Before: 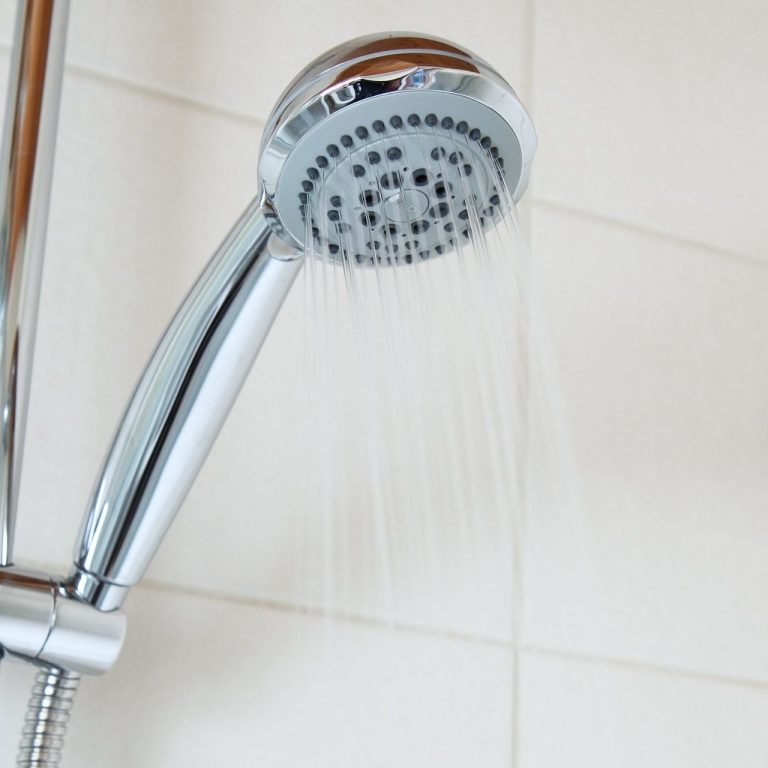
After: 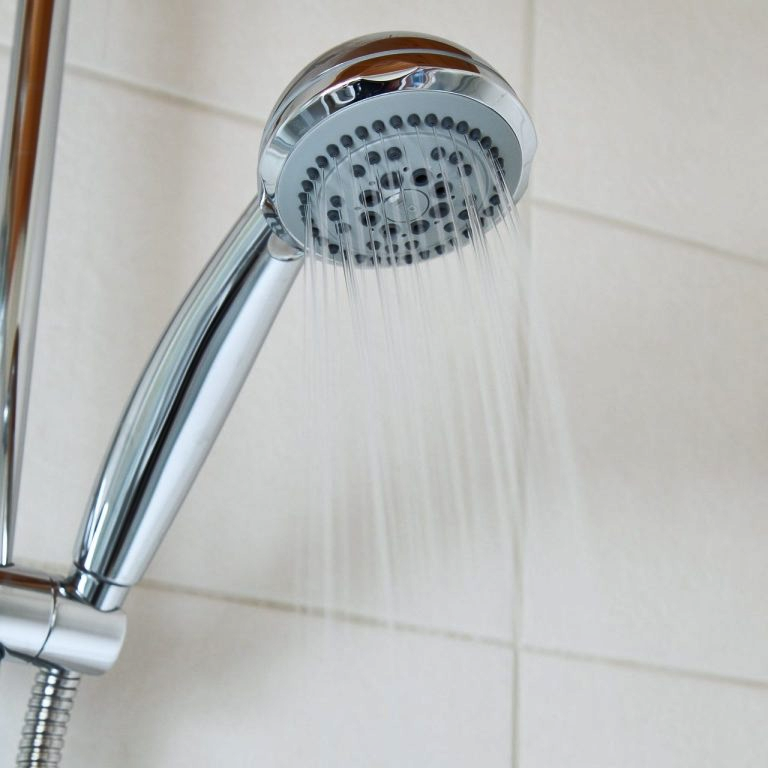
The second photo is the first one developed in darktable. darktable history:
shadows and highlights: shadows 59.65, highlights color adjustment 55.1%, soften with gaussian
